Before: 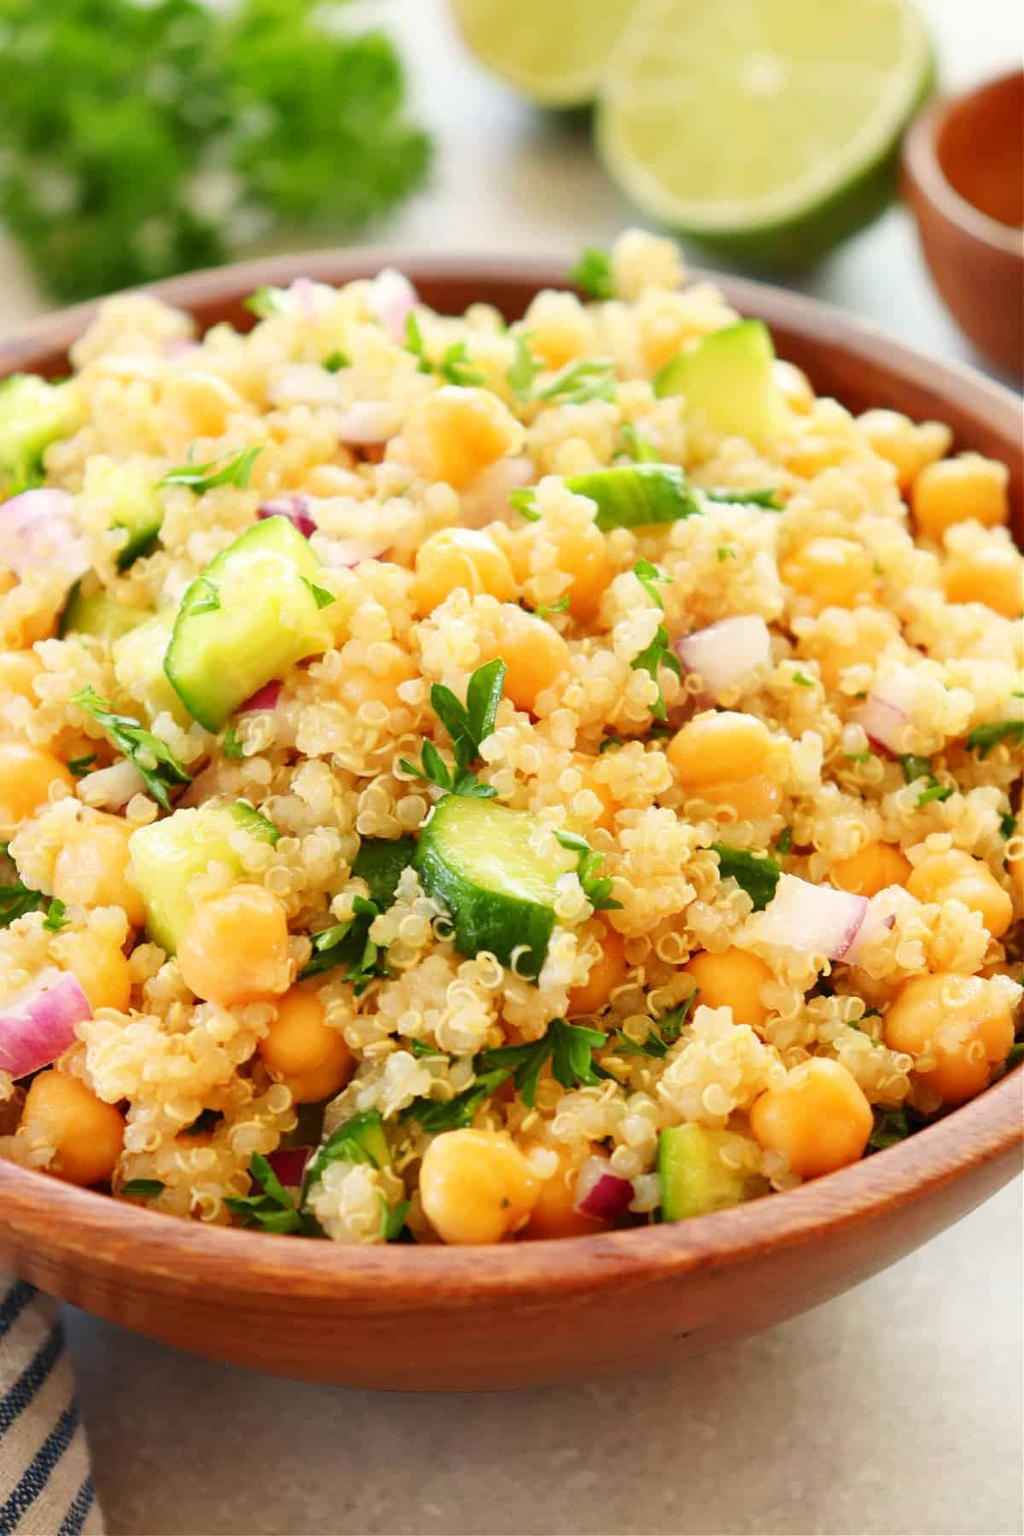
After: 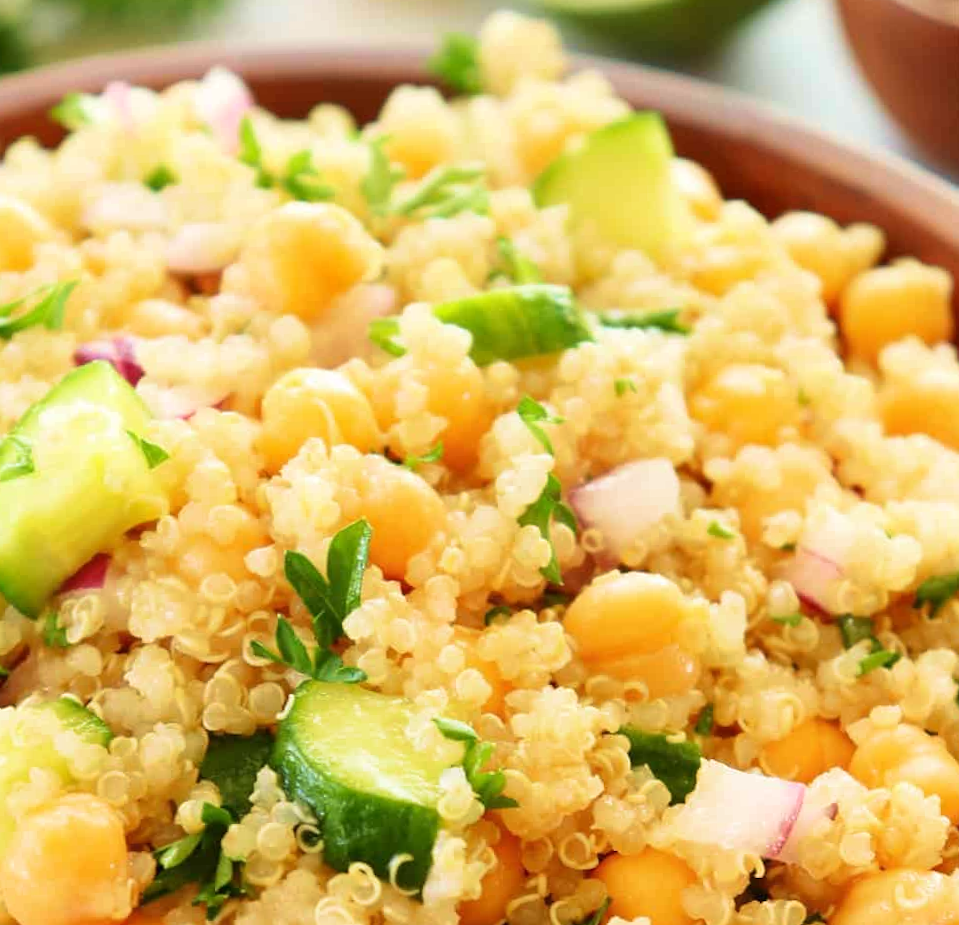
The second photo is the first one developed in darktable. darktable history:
velvia: strength 39.63%
crop: left 18.38%, top 11.092%, right 2.134%, bottom 33.217%
rotate and perspective: rotation -2°, crop left 0.022, crop right 0.978, crop top 0.049, crop bottom 0.951
